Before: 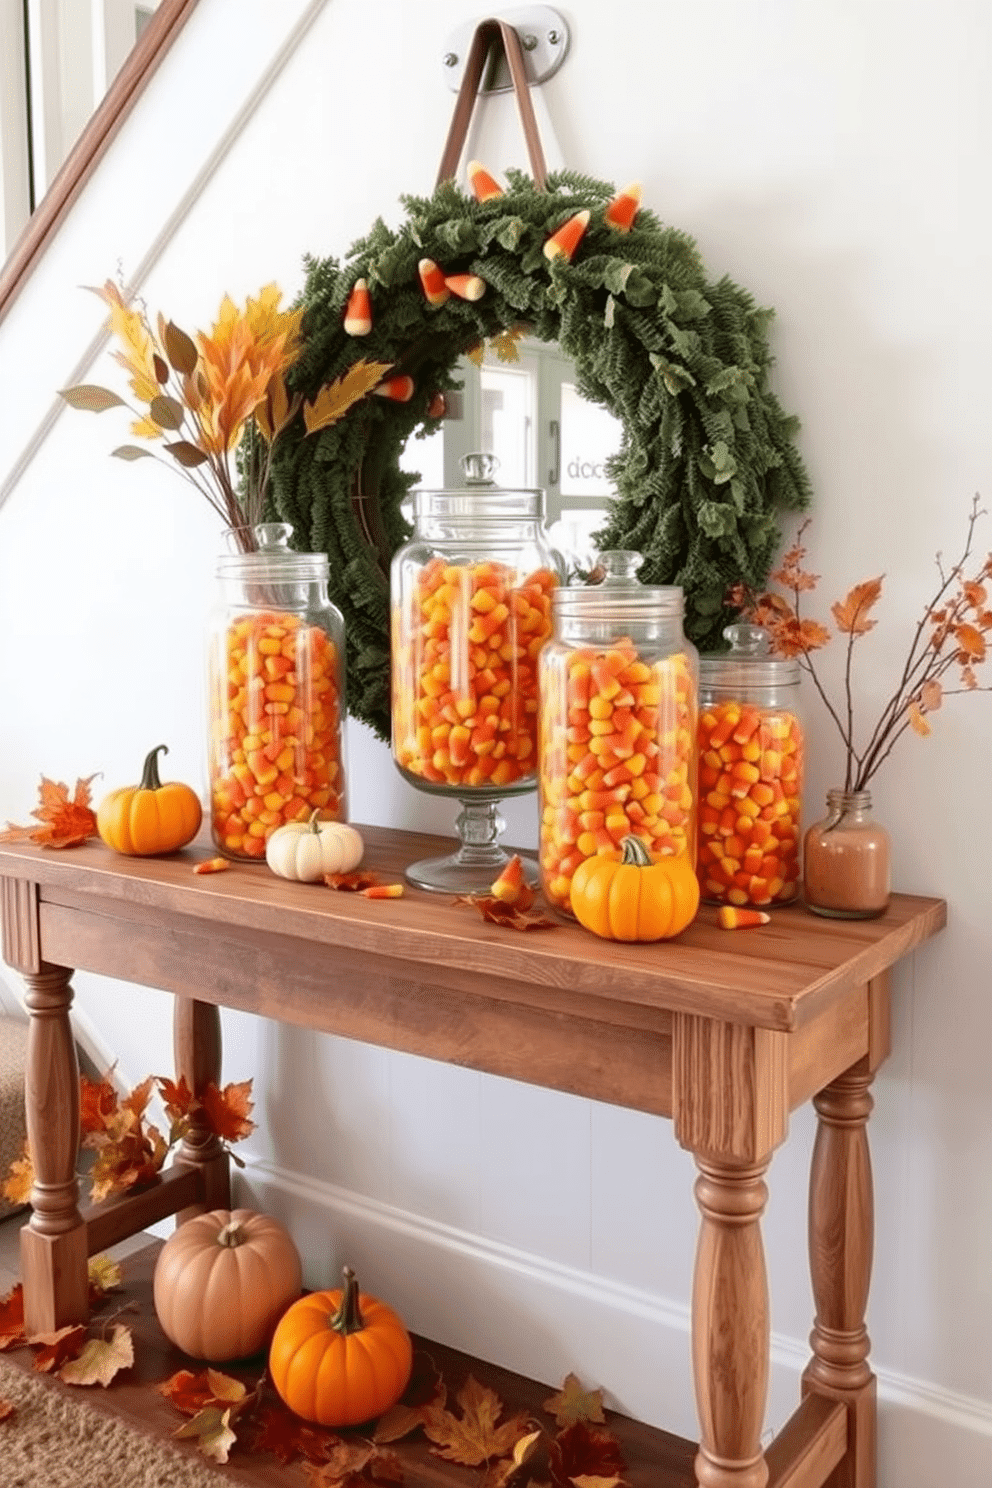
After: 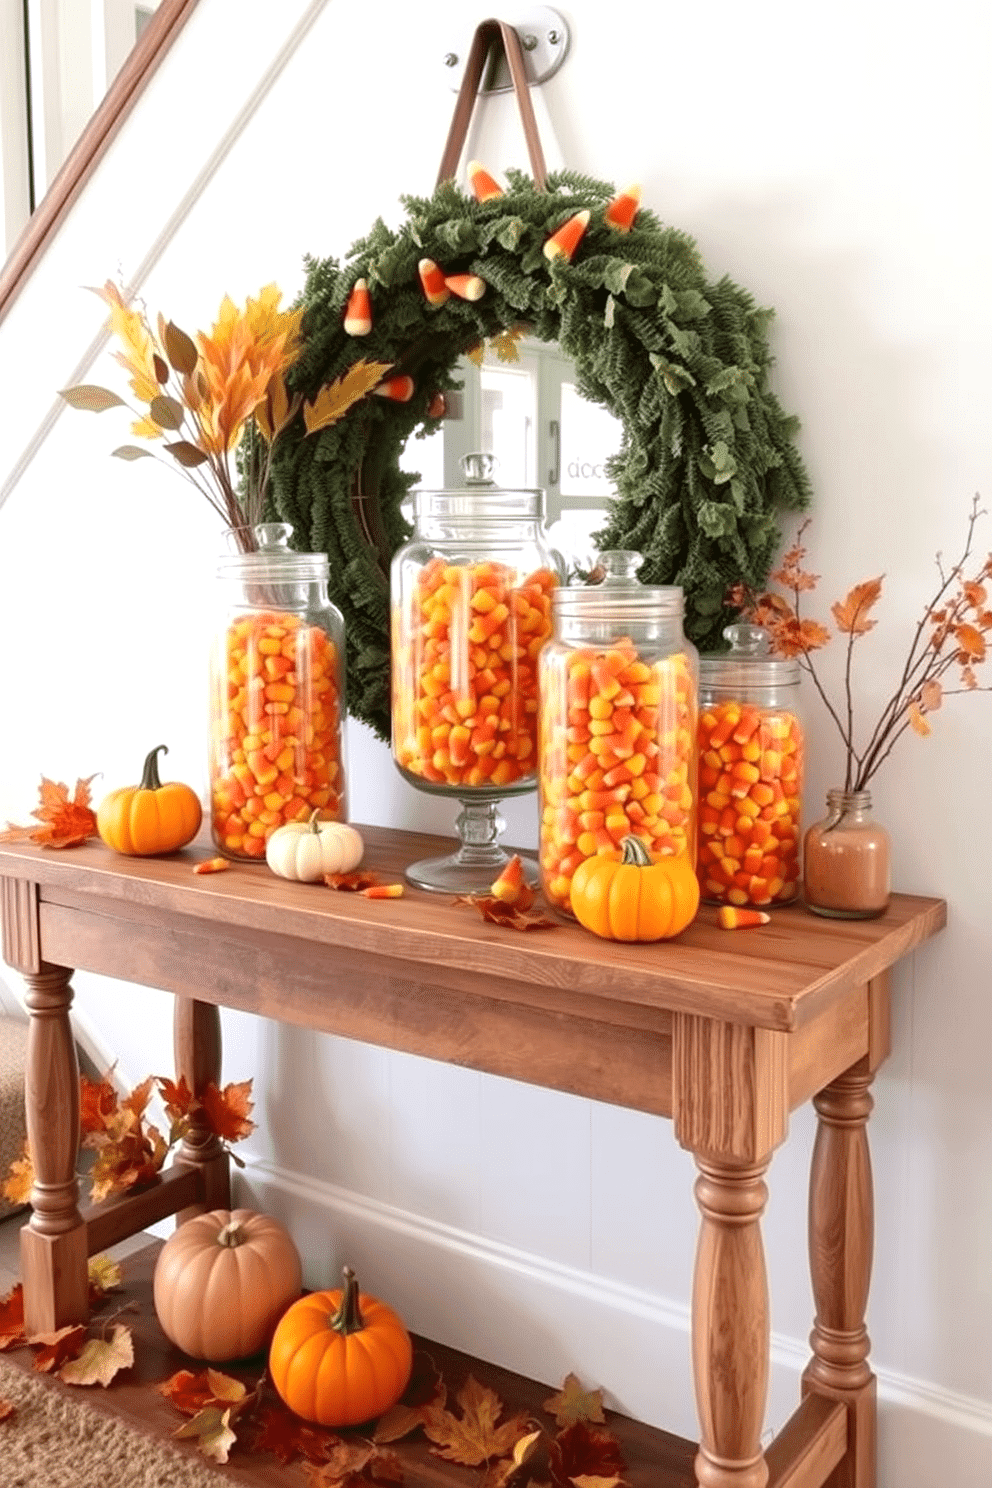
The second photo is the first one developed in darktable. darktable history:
exposure: exposure 0.248 EV, compensate highlight preservation false
